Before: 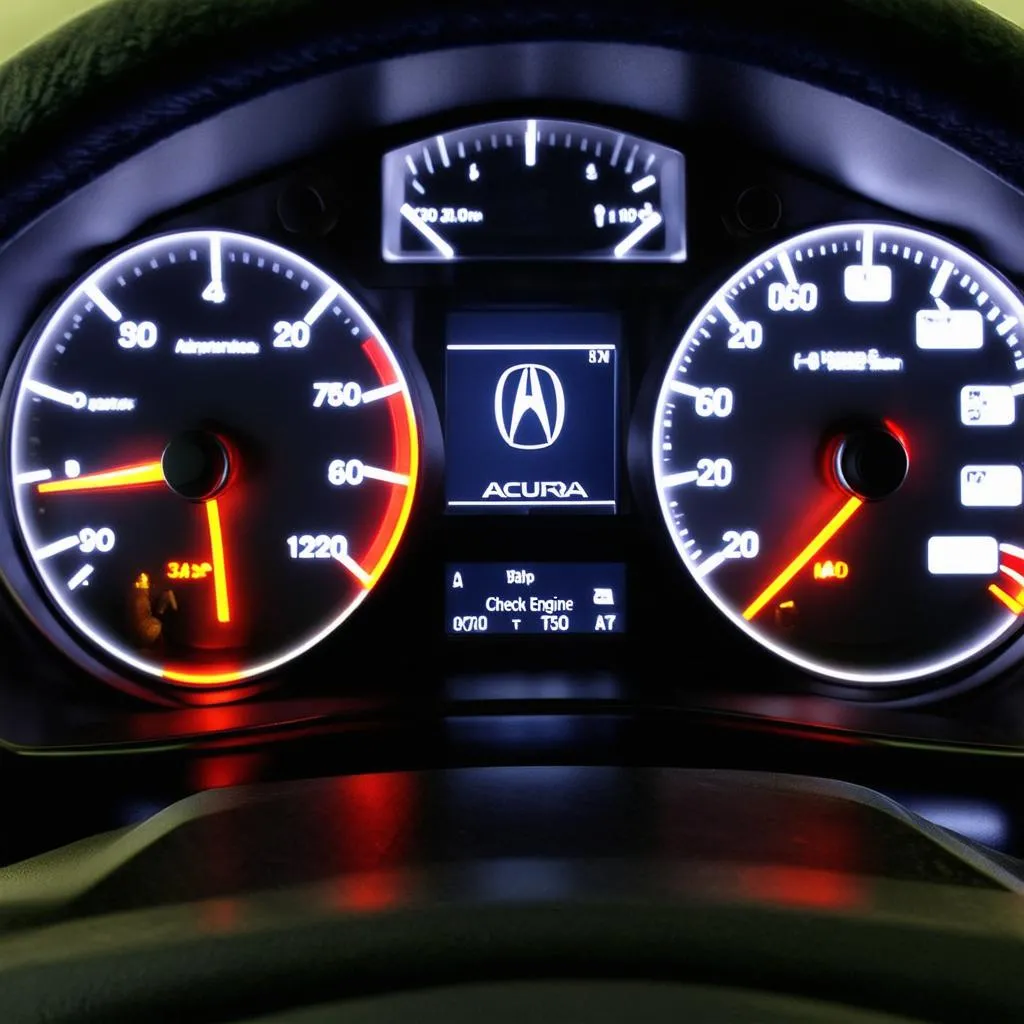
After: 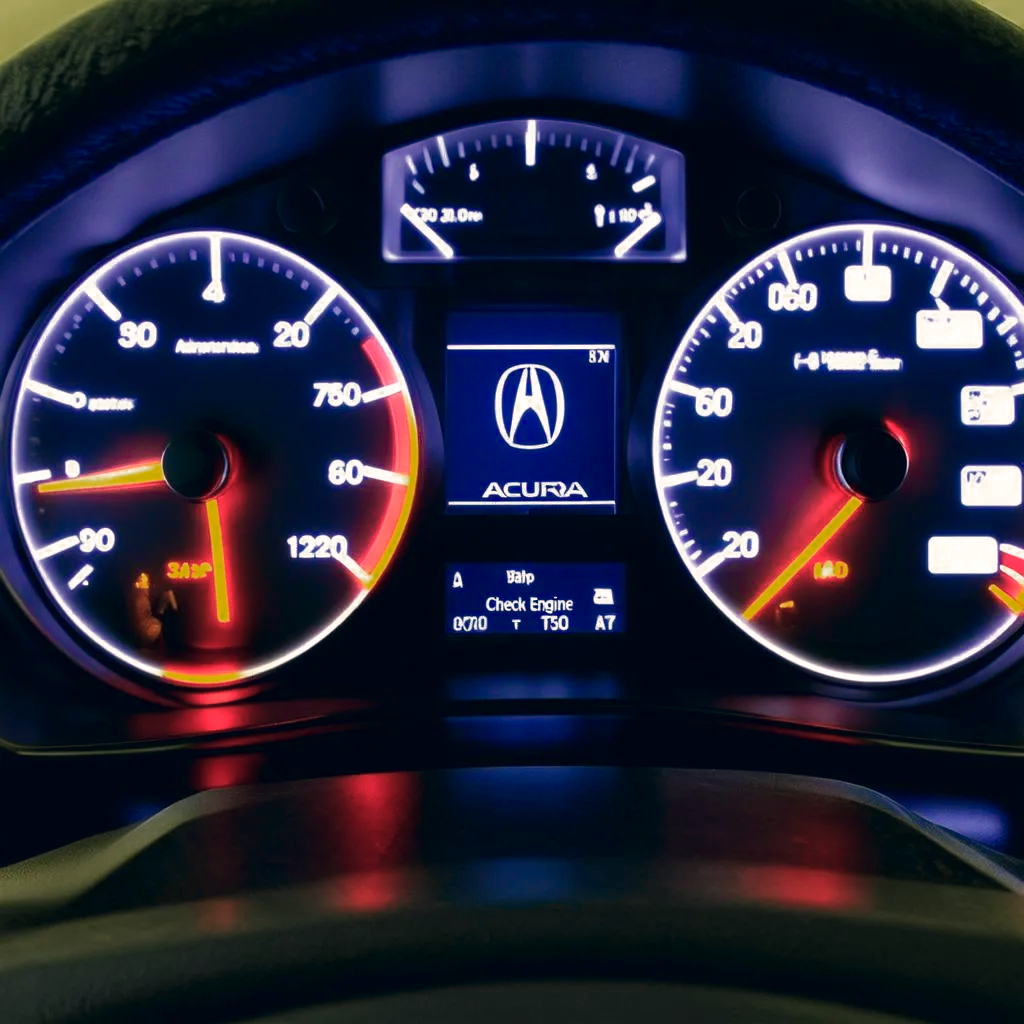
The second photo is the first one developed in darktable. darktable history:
color correction: highlights a* 2.92, highlights b* 5, shadows a* -2.57, shadows b* -4.88, saturation 0.792
color zones: curves: ch0 [(0, 0.553) (0.123, 0.58) (0.23, 0.419) (0.468, 0.155) (0.605, 0.132) (0.723, 0.063) (0.833, 0.172) (0.921, 0.468)]; ch1 [(0.025, 0.645) (0.229, 0.584) (0.326, 0.551) (0.537, 0.446) (0.599, 0.911) (0.708, 1) (0.805, 0.944)]; ch2 [(0.086, 0.468) (0.254, 0.464) (0.638, 0.564) (0.702, 0.592) (0.768, 0.564)]
